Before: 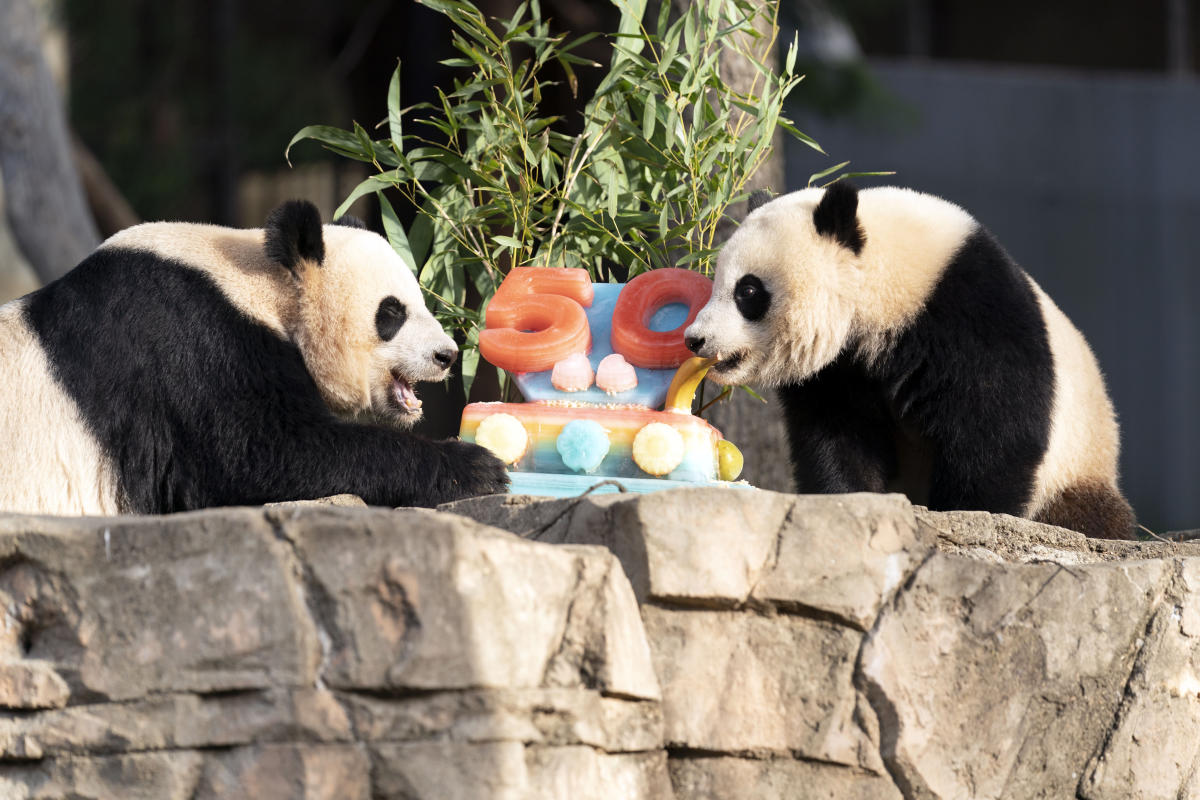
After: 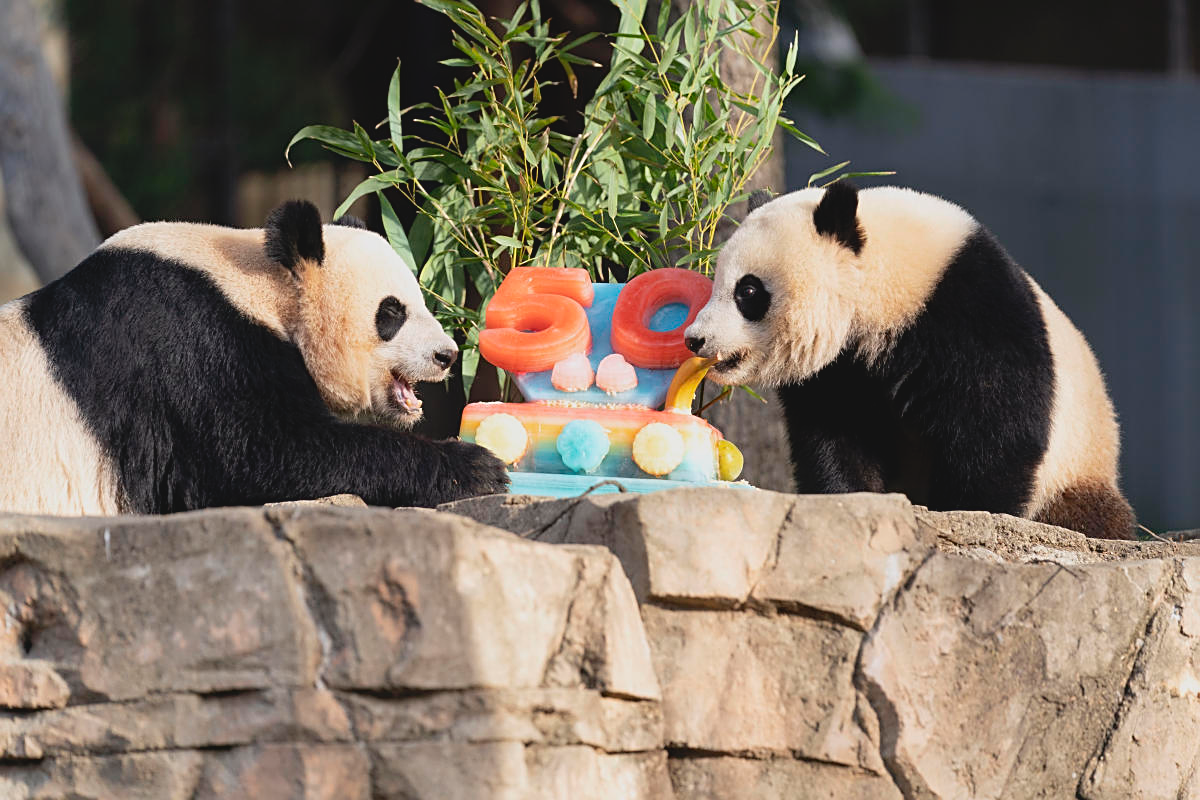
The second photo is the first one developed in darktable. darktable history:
contrast brightness saturation: contrast -0.09, brightness 0.045, saturation 0.084
sharpen: on, module defaults
exposure: exposure -0.176 EV, compensate highlight preservation false
